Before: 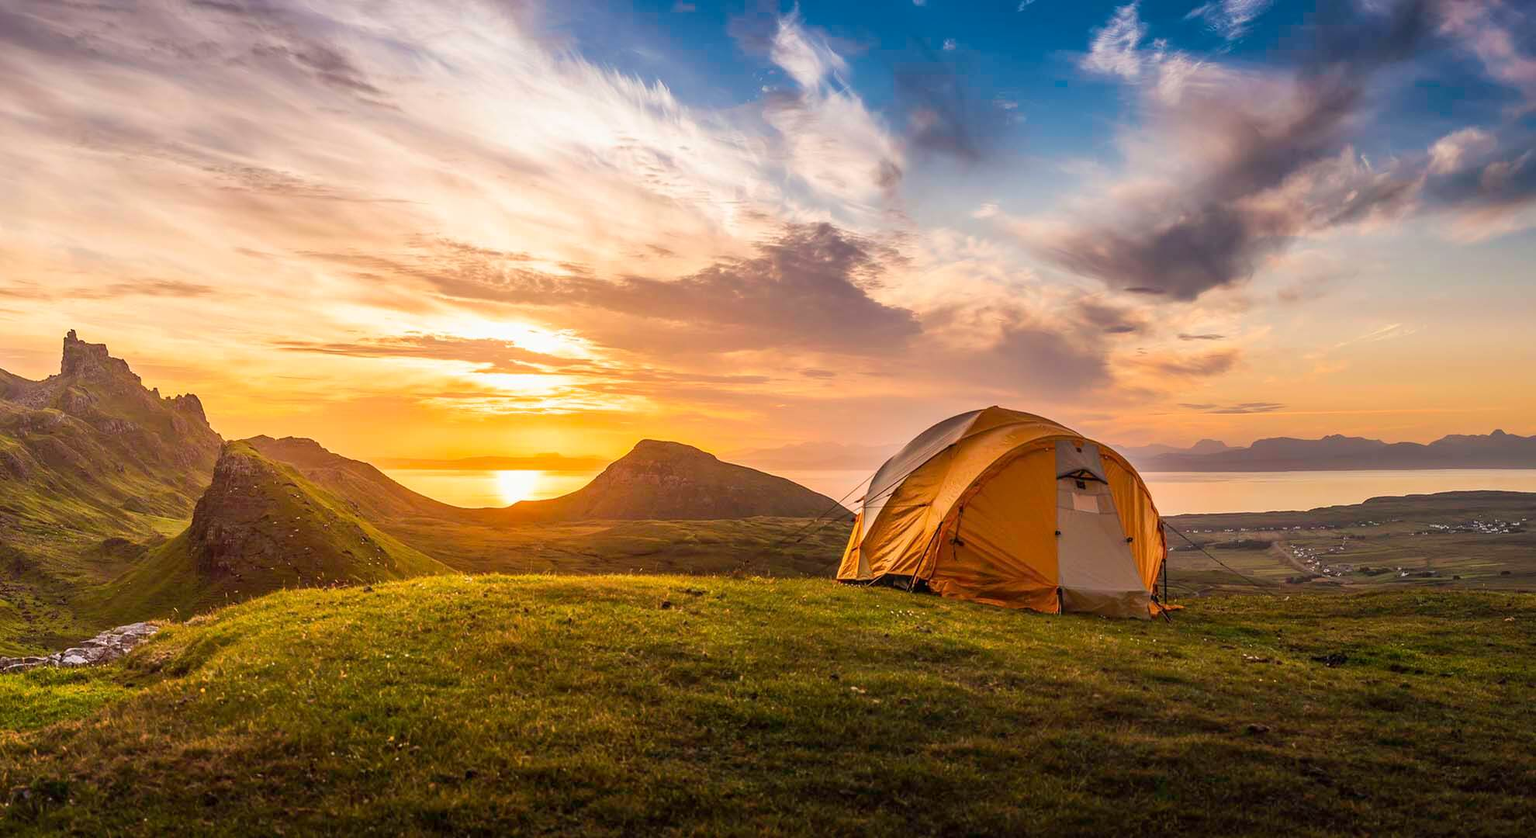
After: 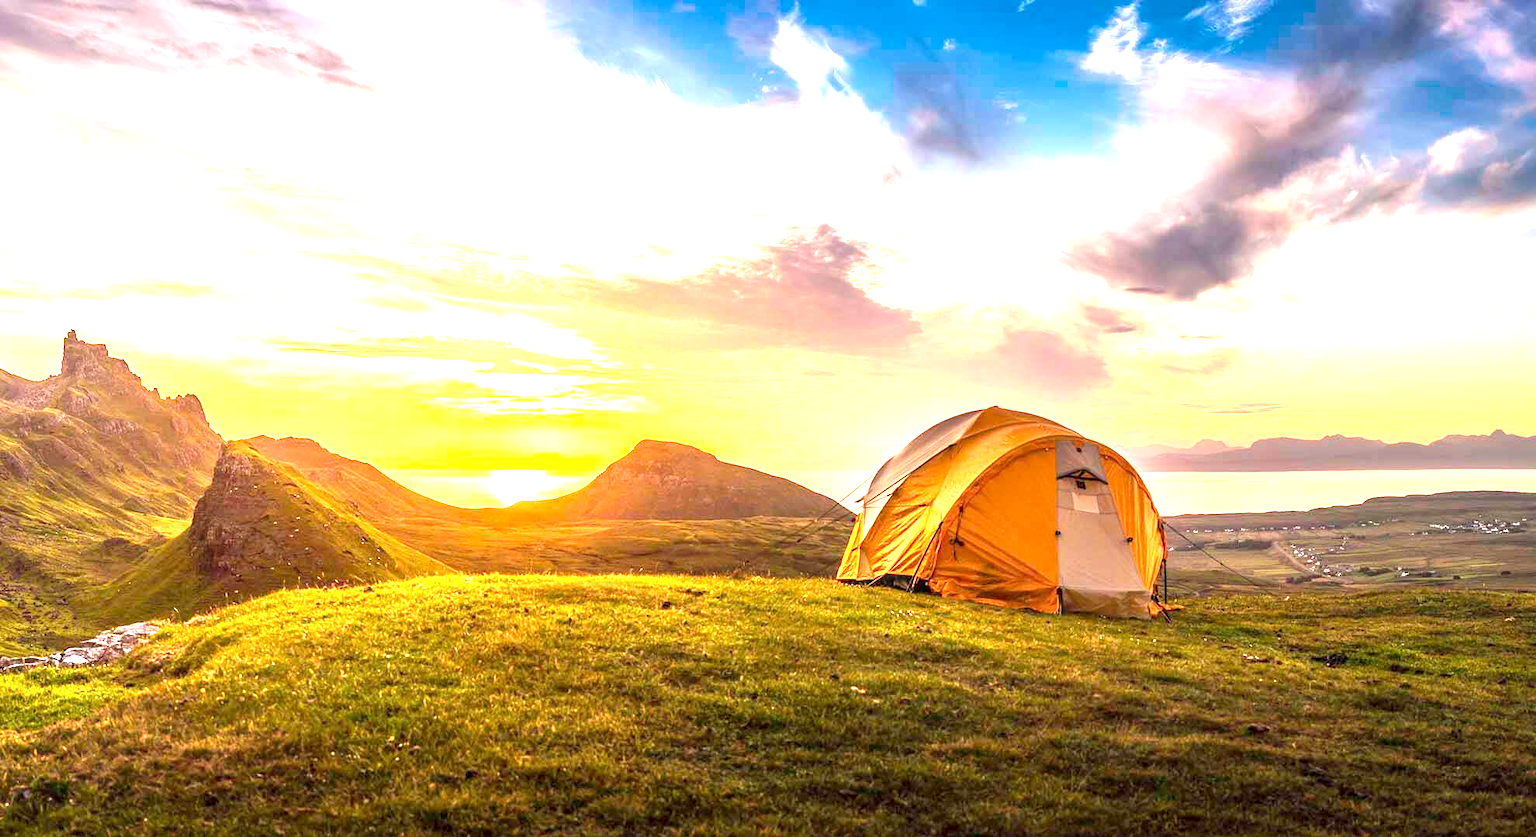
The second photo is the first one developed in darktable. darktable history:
local contrast: highlights 101%, shadows 99%, detail 119%, midtone range 0.2
exposure: black level correction 0.001, exposure 1.652 EV, compensate exposure bias true, compensate highlight preservation false
